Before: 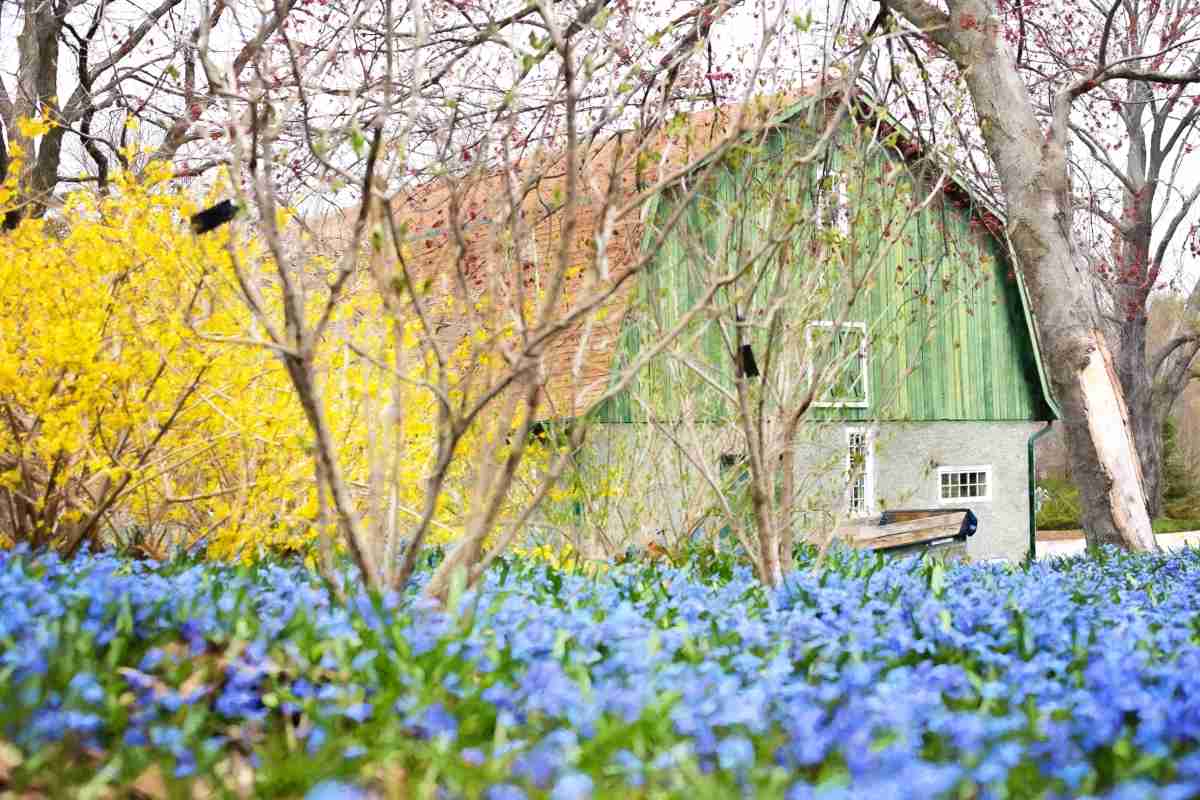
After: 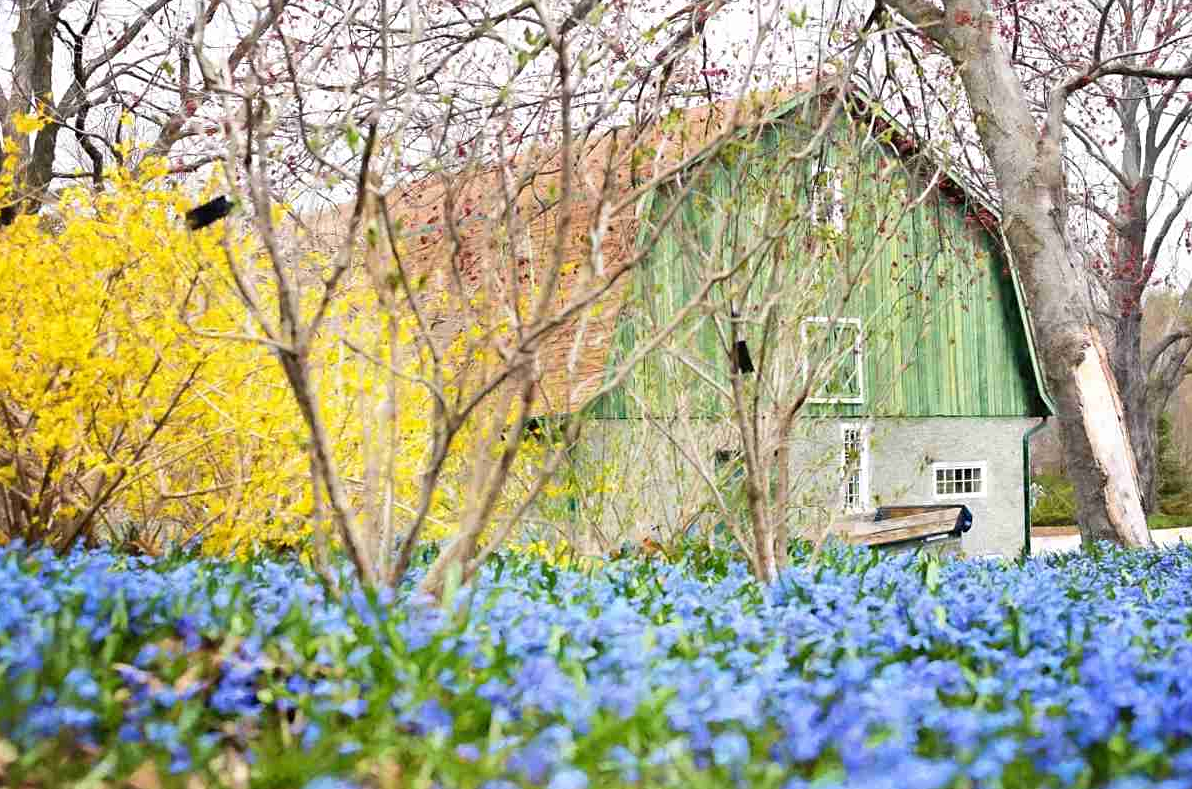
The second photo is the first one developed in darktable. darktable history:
sharpen: amount 0.212
crop: left 0.457%, top 0.608%, right 0.207%, bottom 0.736%
